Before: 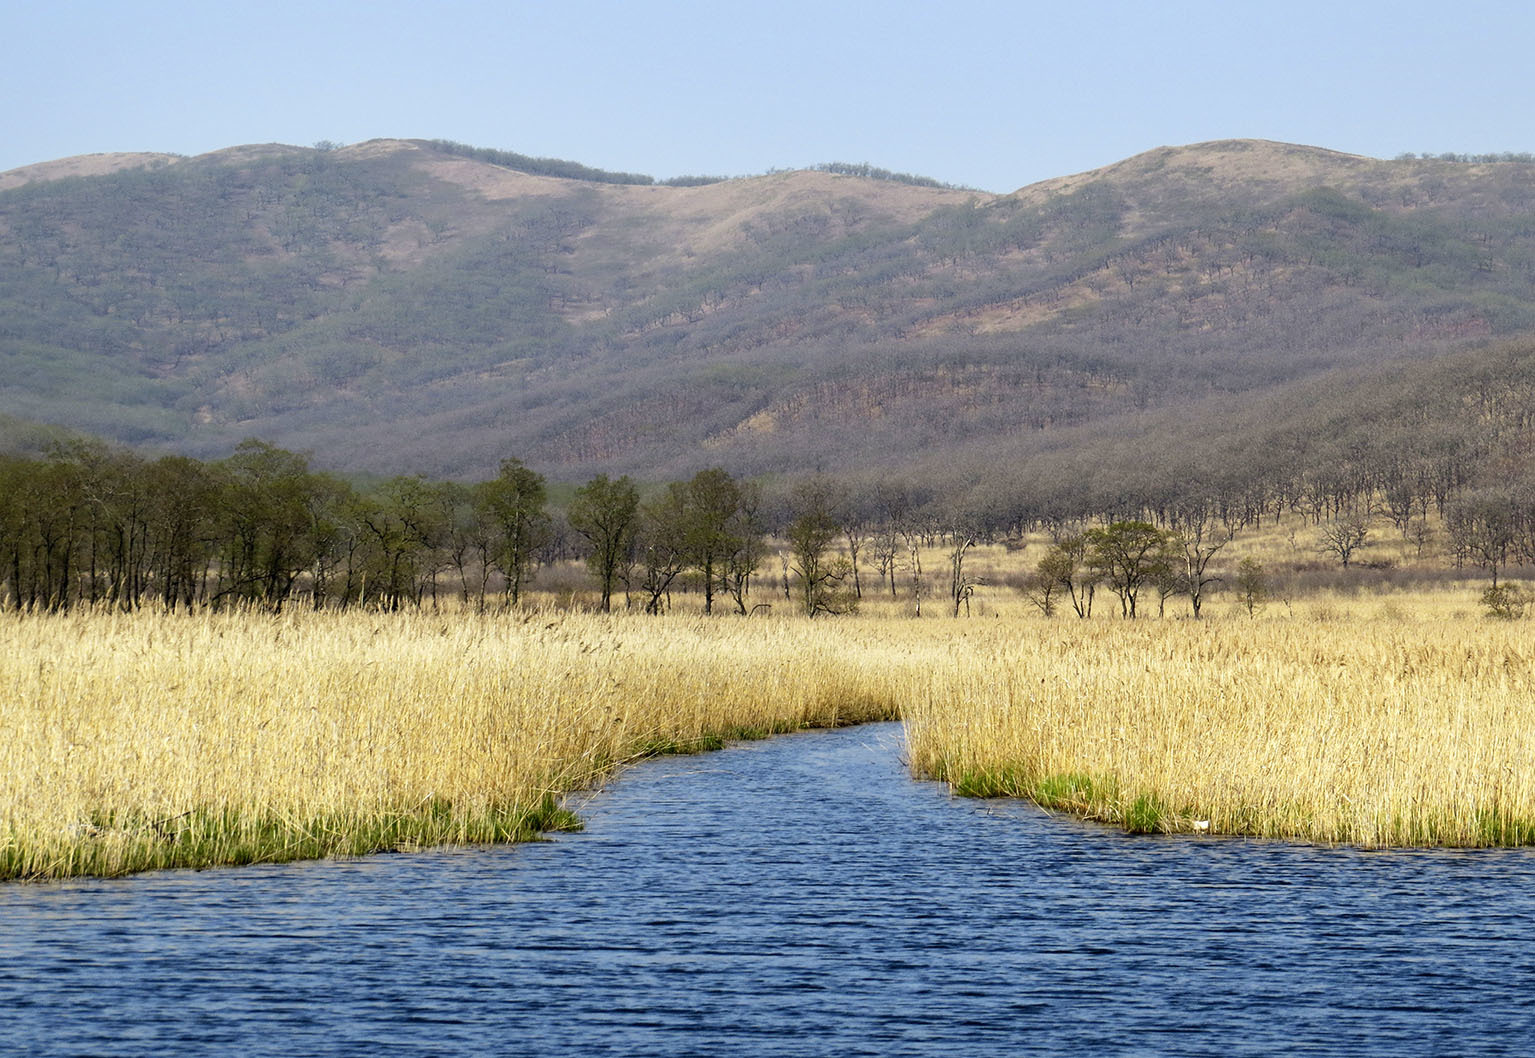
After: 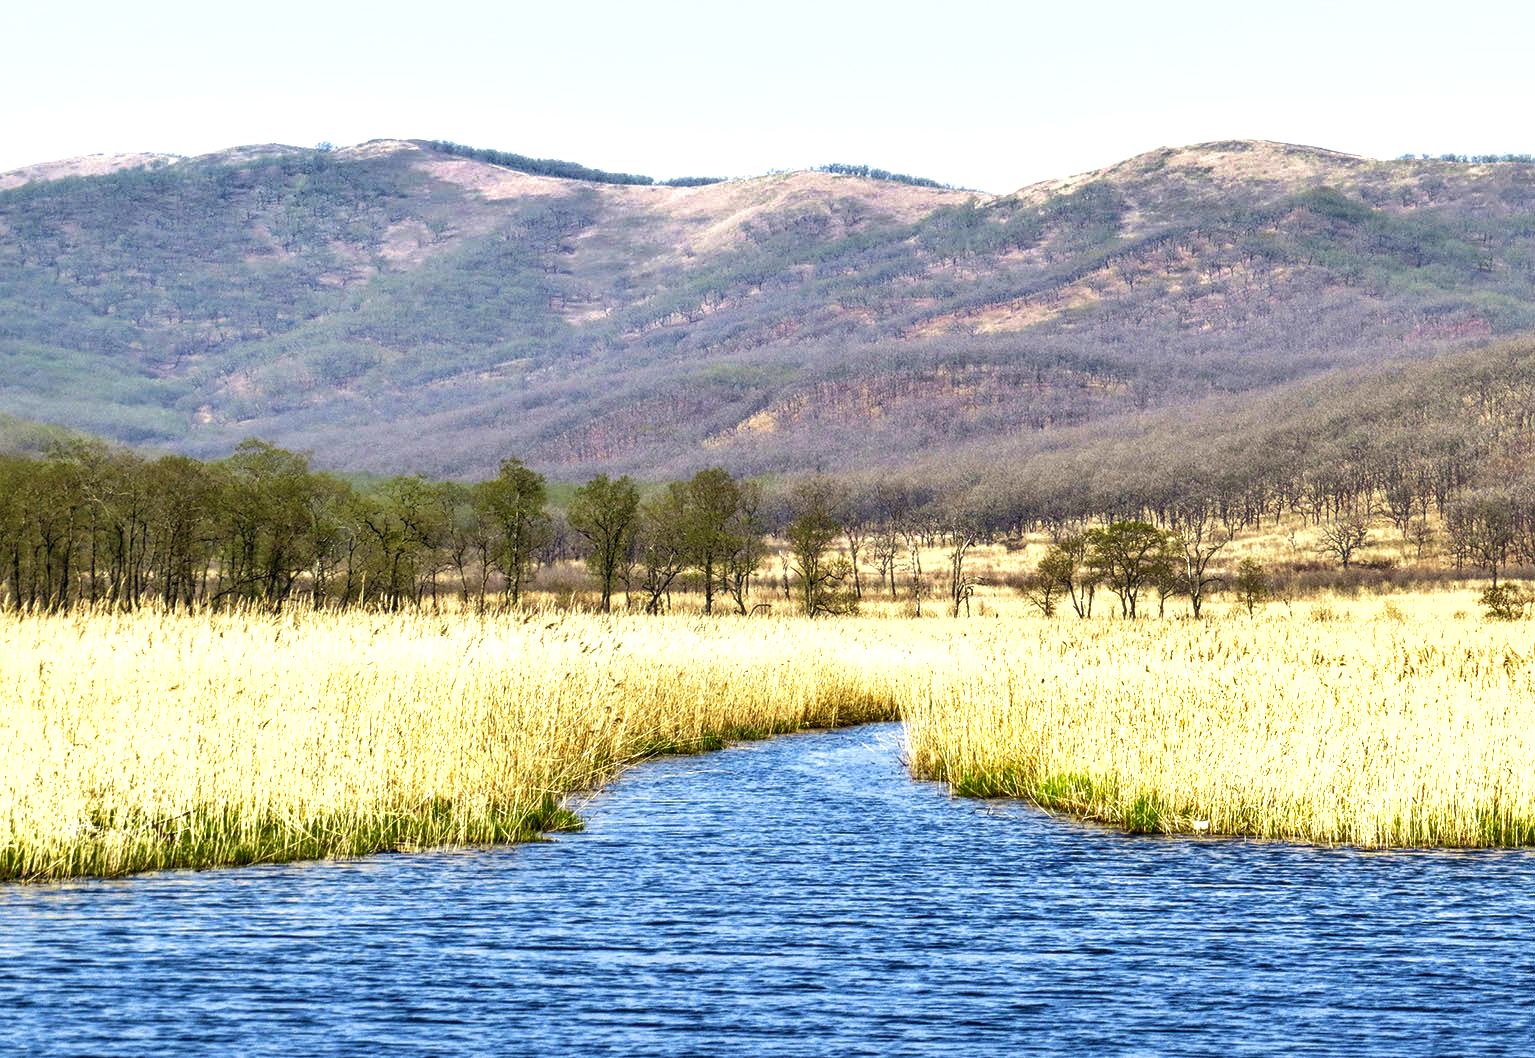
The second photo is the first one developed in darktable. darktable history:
exposure: black level correction 0, exposure 1 EV, compensate highlight preservation false
shadows and highlights: soften with gaussian
local contrast: on, module defaults
velvia: strength 39.72%
